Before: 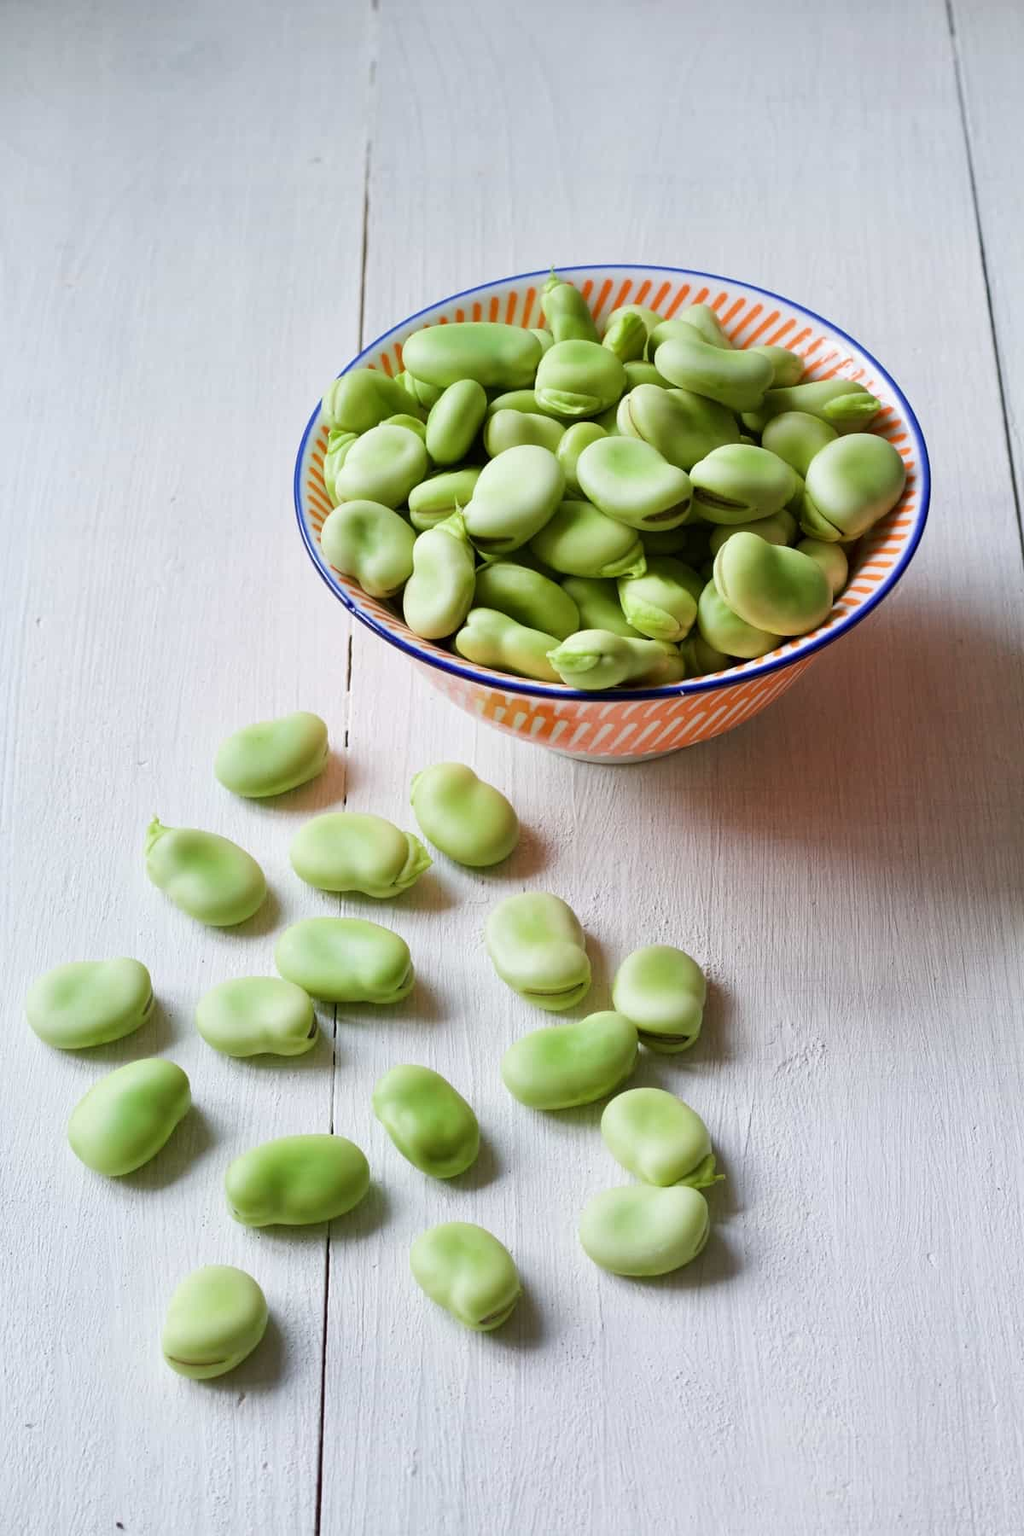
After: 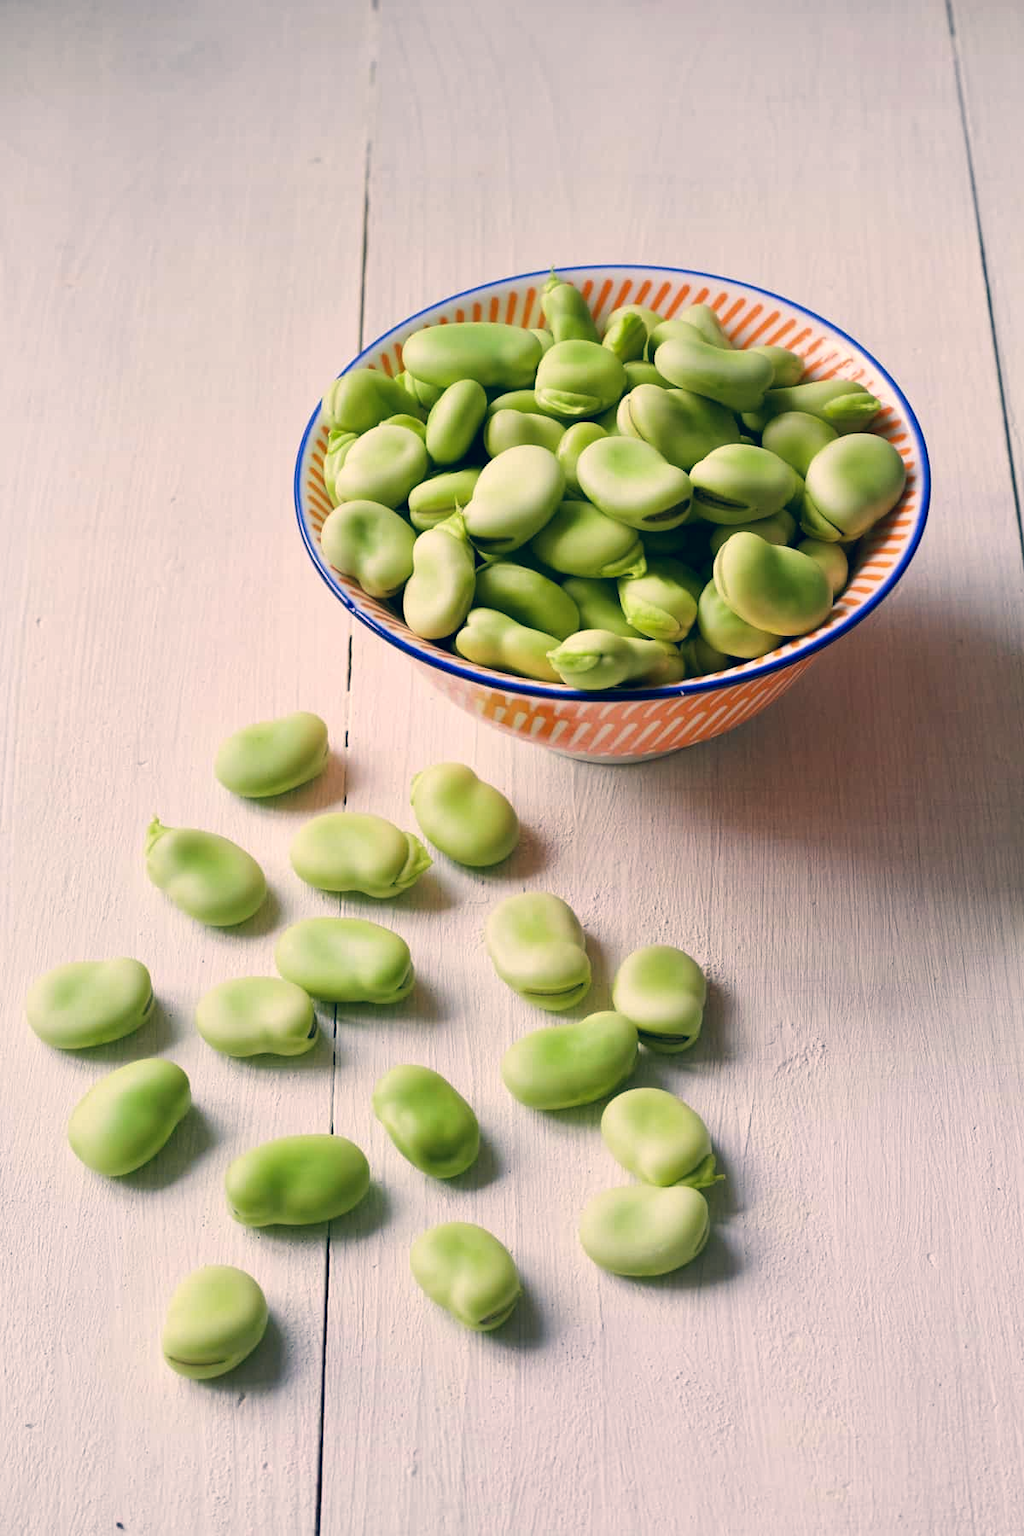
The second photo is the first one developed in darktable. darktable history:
color correction: highlights a* 10.32, highlights b* 14.66, shadows a* -9.59, shadows b* -15.02
